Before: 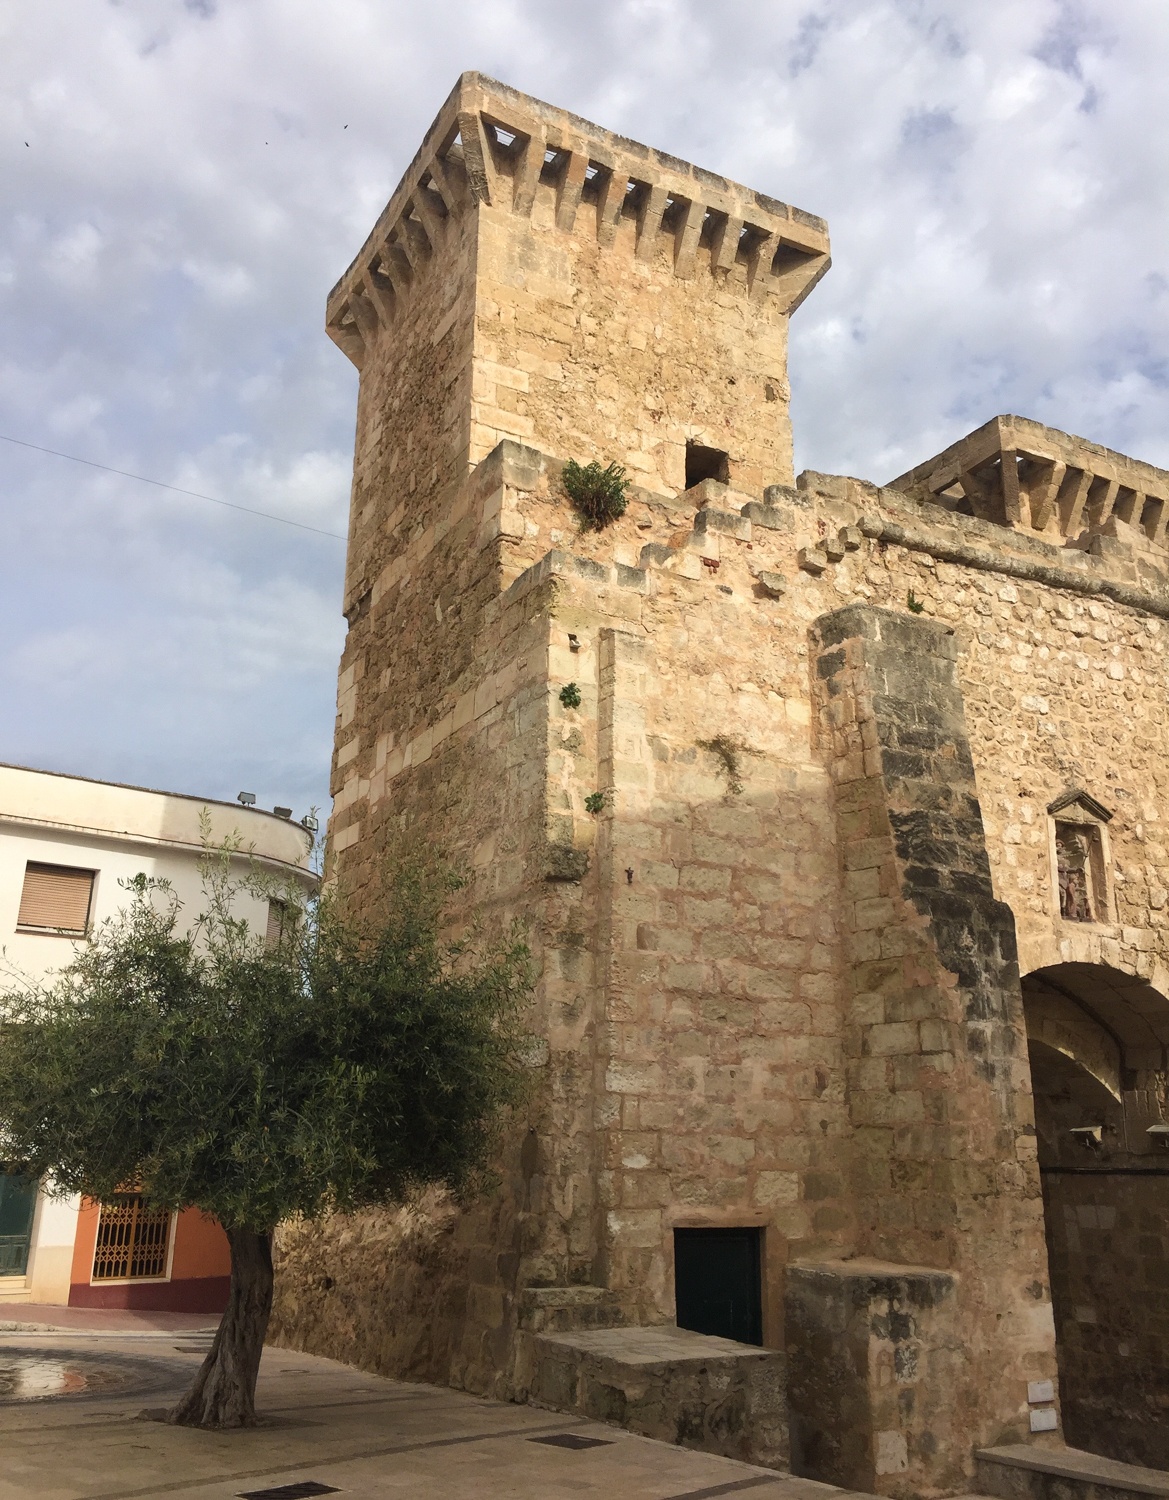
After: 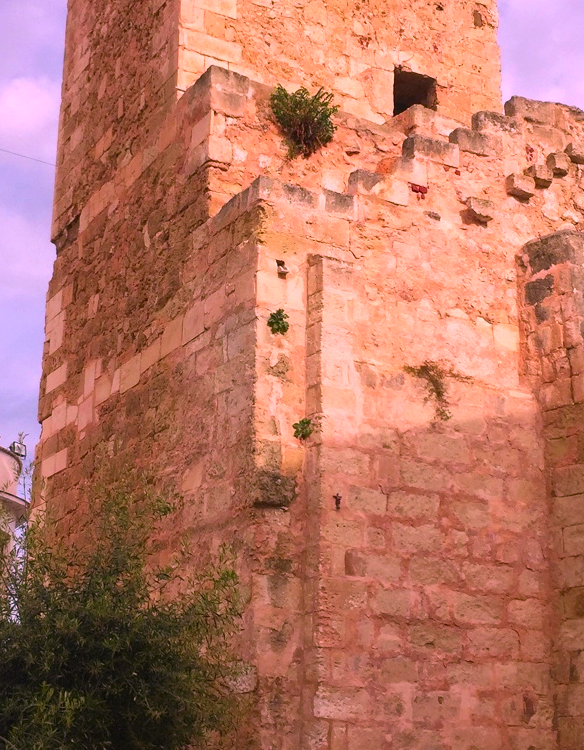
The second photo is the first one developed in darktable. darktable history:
color correction: highlights a* 19.5, highlights b* -11.53, saturation 1.69
crop: left 25%, top 25%, right 25%, bottom 25%
